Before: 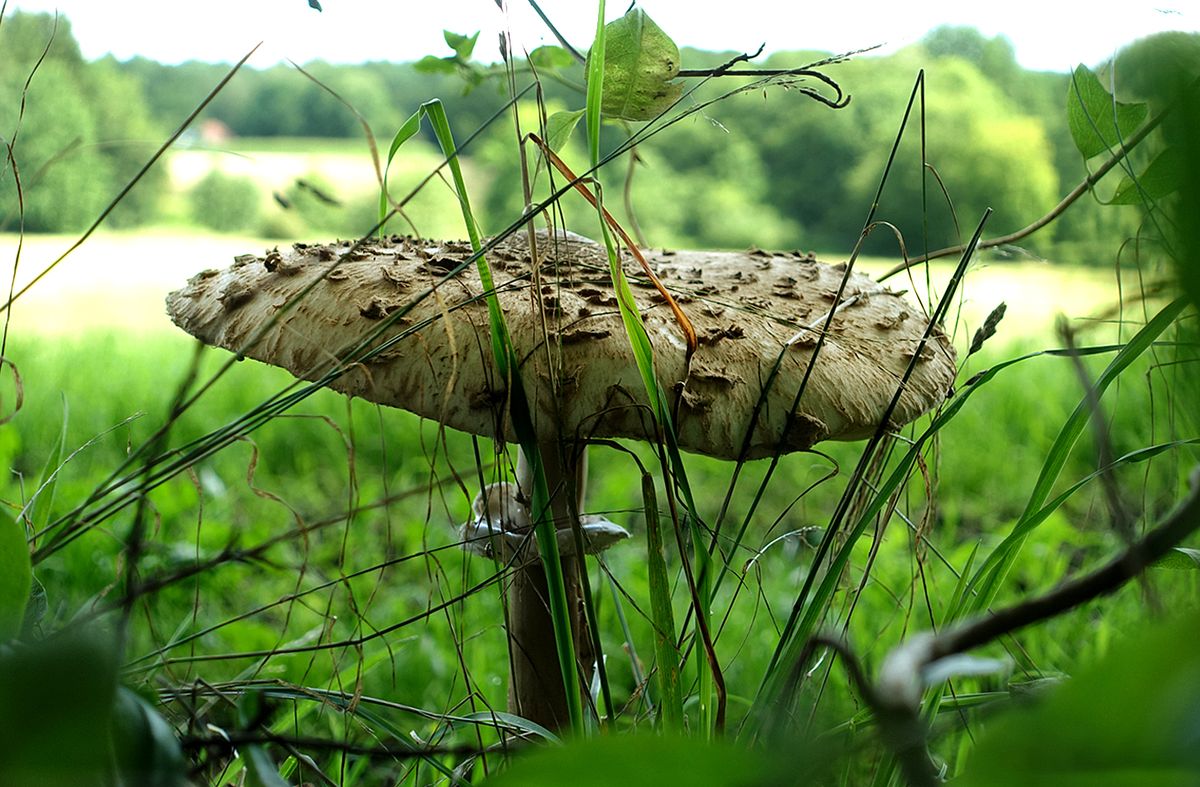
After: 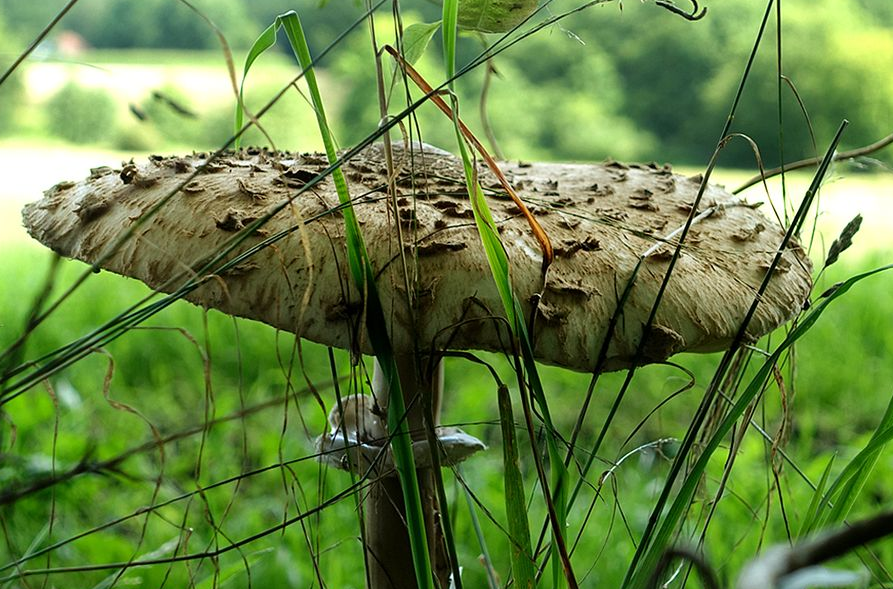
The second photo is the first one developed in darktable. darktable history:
crop and rotate: left 12.037%, top 11.338%, right 13.493%, bottom 13.734%
